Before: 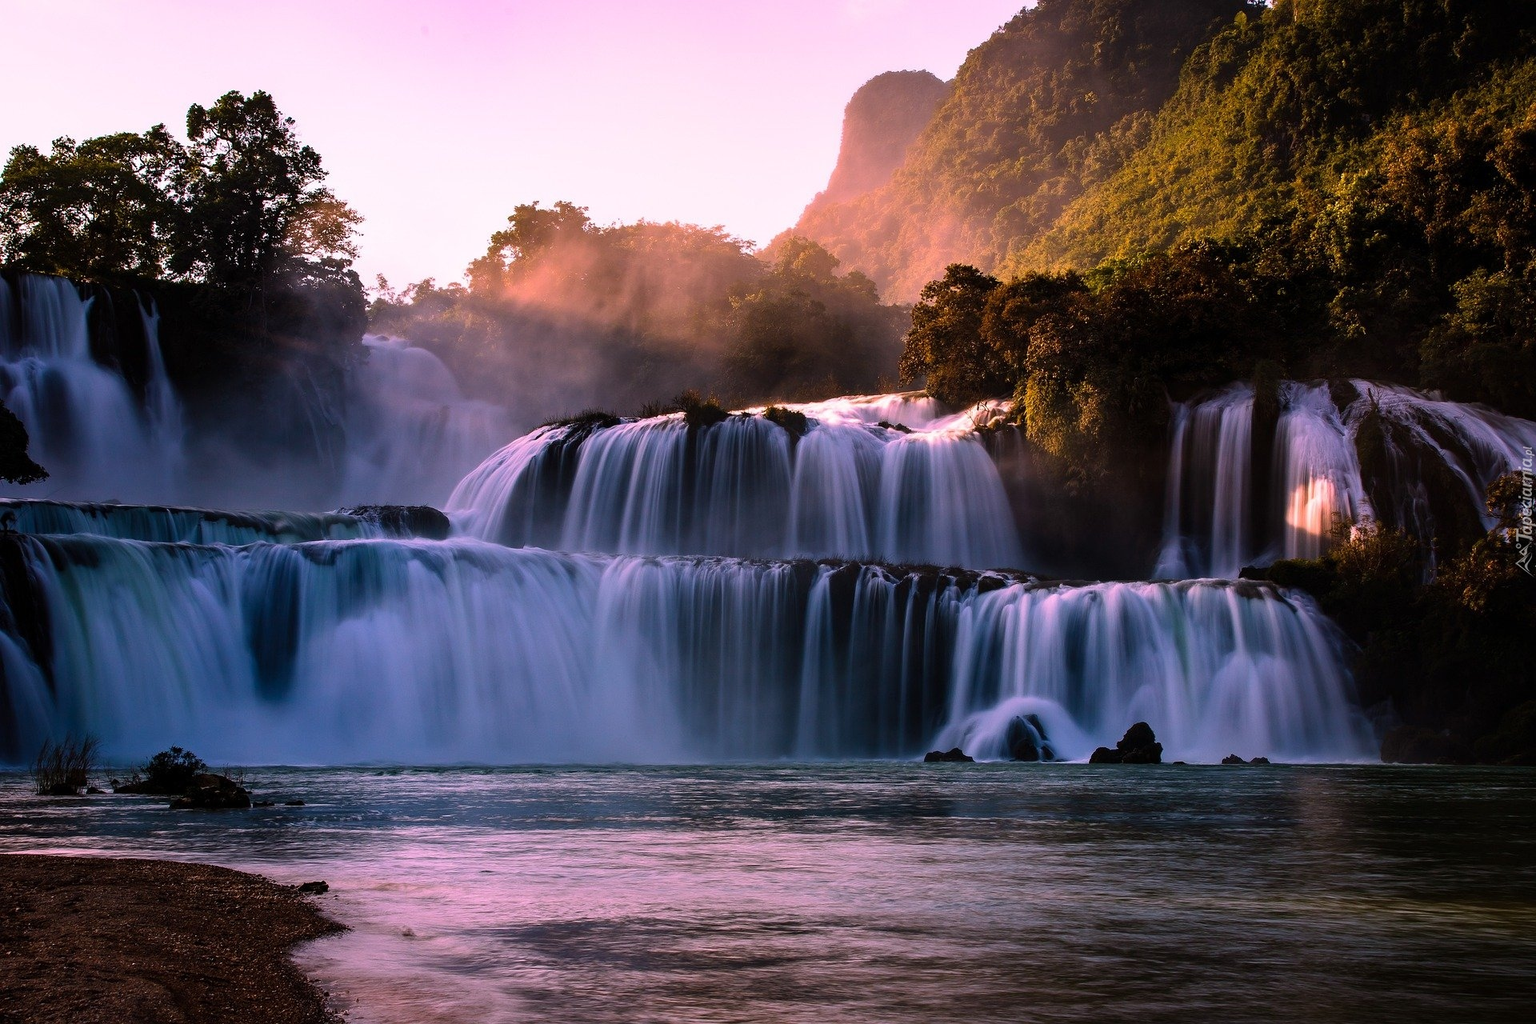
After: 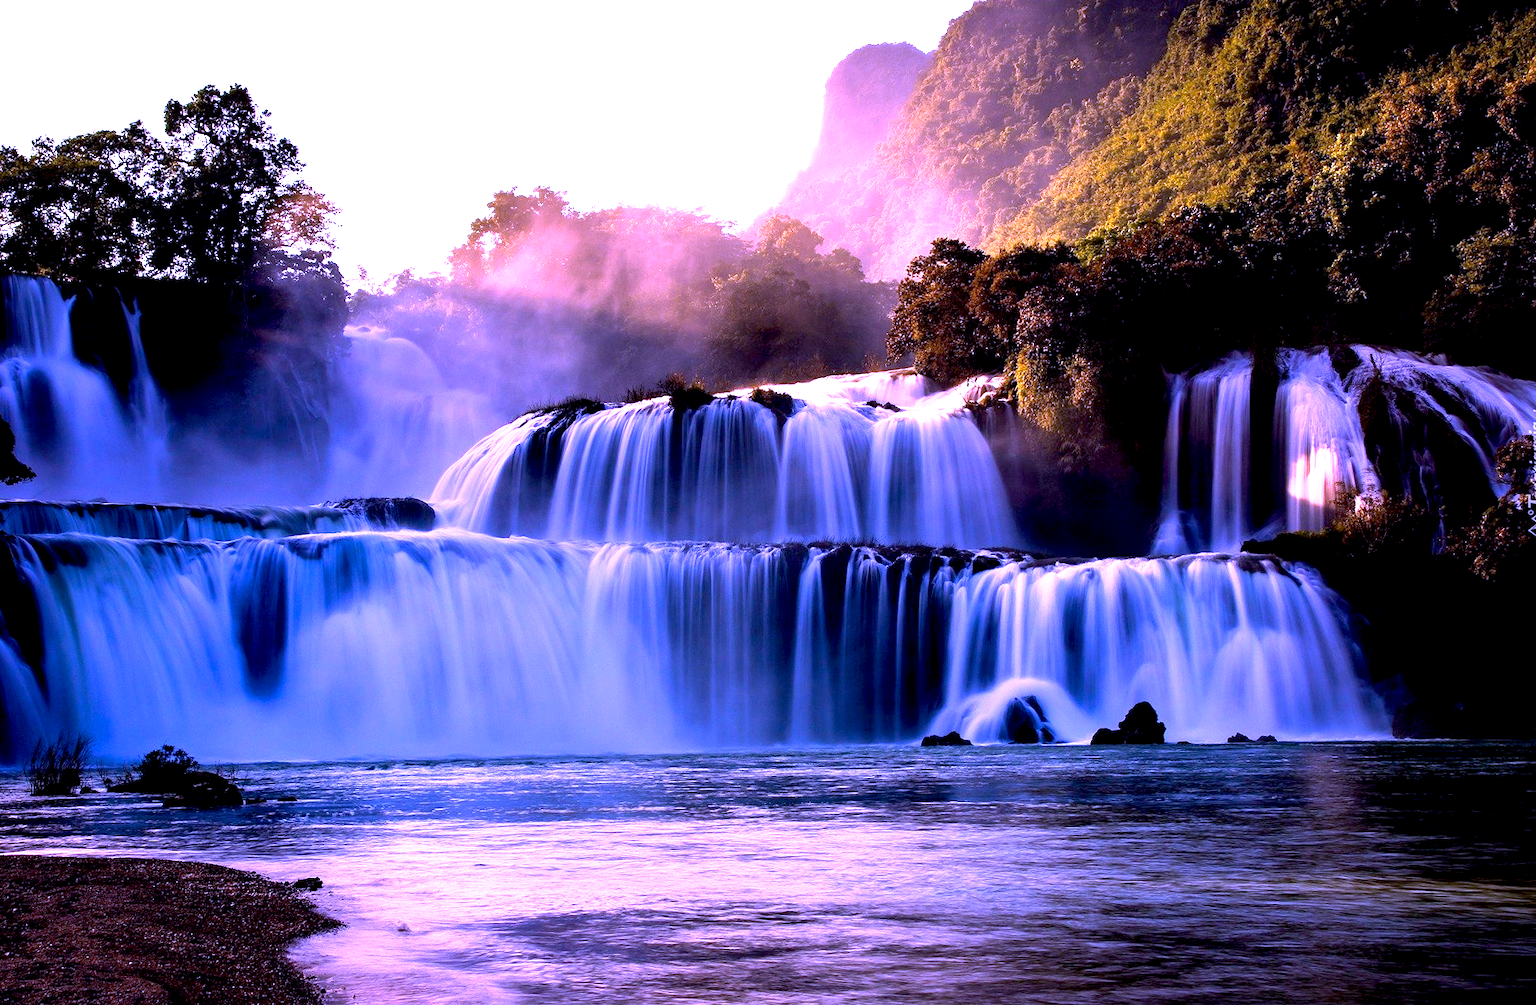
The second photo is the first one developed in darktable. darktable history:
exposure: black level correction 0, exposure 0.95 EV, compensate exposure bias true, compensate highlight preservation false
white balance: red 0.98, blue 1.61
rotate and perspective: rotation -1.32°, lens shift (horizontal) -0.031, crop left 0.015, crop right 0.985, crop top 0.047, crop bottom 0.982
base curve: curves: ch0 [(0.017, 0) (0.425, 0.441) (0.844, 0.933) (1, 1)], preserve colors none
